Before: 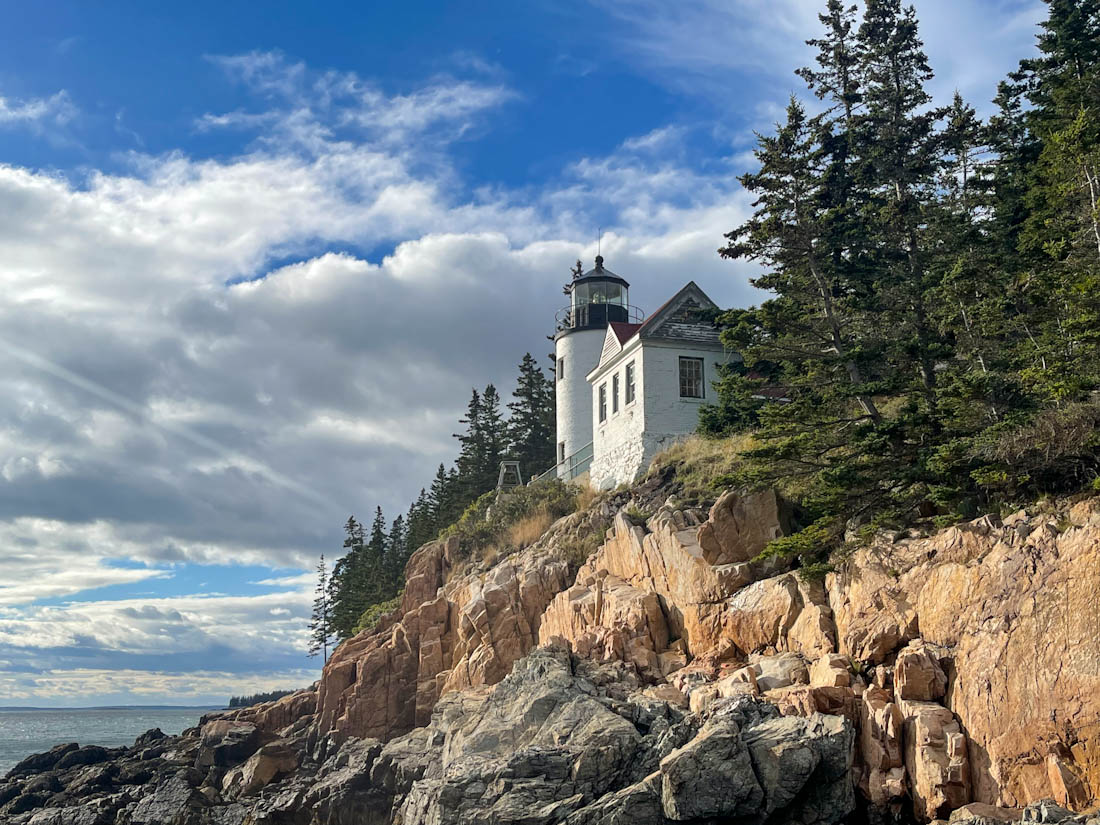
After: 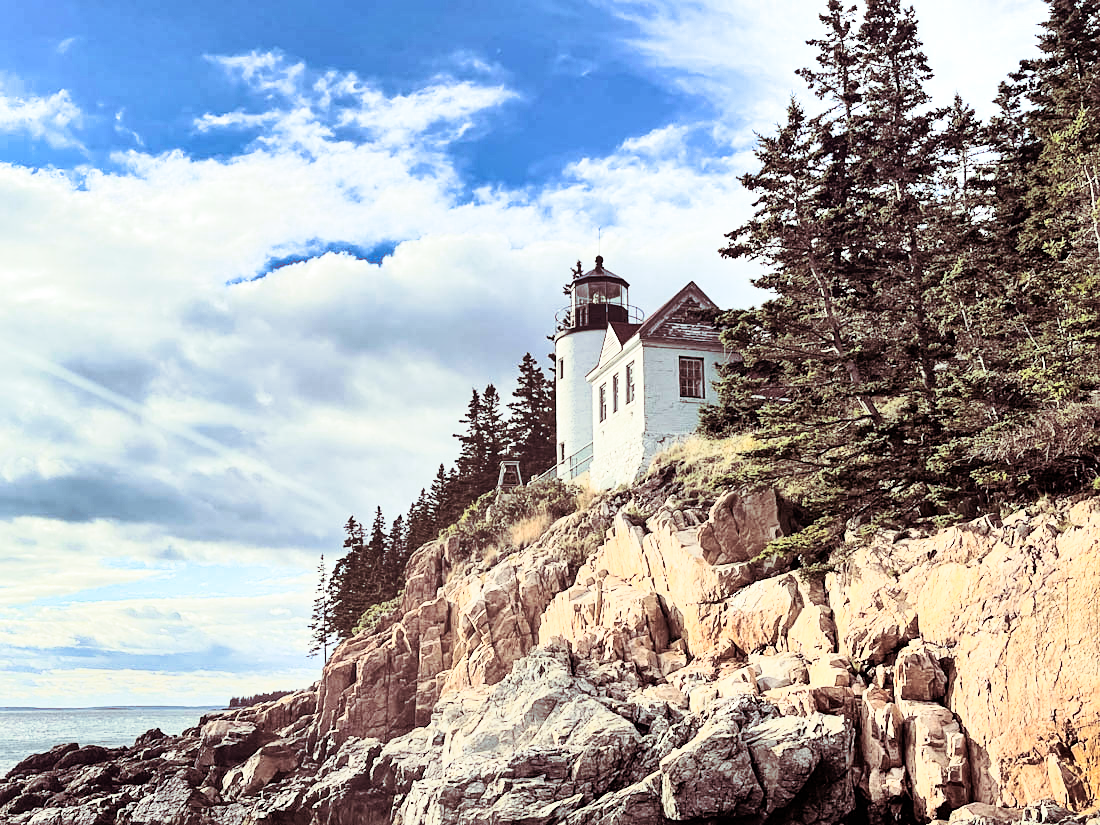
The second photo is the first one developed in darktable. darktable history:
sharpen: amount 0.2
tone curve: curves: ch0 [(0, 0) (0.003, 0.003) (0.011, 0.011) (0.025, 0.026) (0.044, 0.045) (0.069, 0.087) (0.1, 0.141) (0.136, 0.202) (0.177, 0.271) (0.224, 0.357) (0.277, 0.461) (0.335, 0.583) (0.399, 0.685) (0.468, 0.782) (0.543, 0.867) (0.623, 0.927) (0.709, 0.96) (0.801, 0.975) (0.898, 0.987) (1, 1)], color space Lab, independent channels, preserve colors none
split-toning: on, module defaults
shadows and highlights: shadows 60, highlights -60.23, soften with gaussian
